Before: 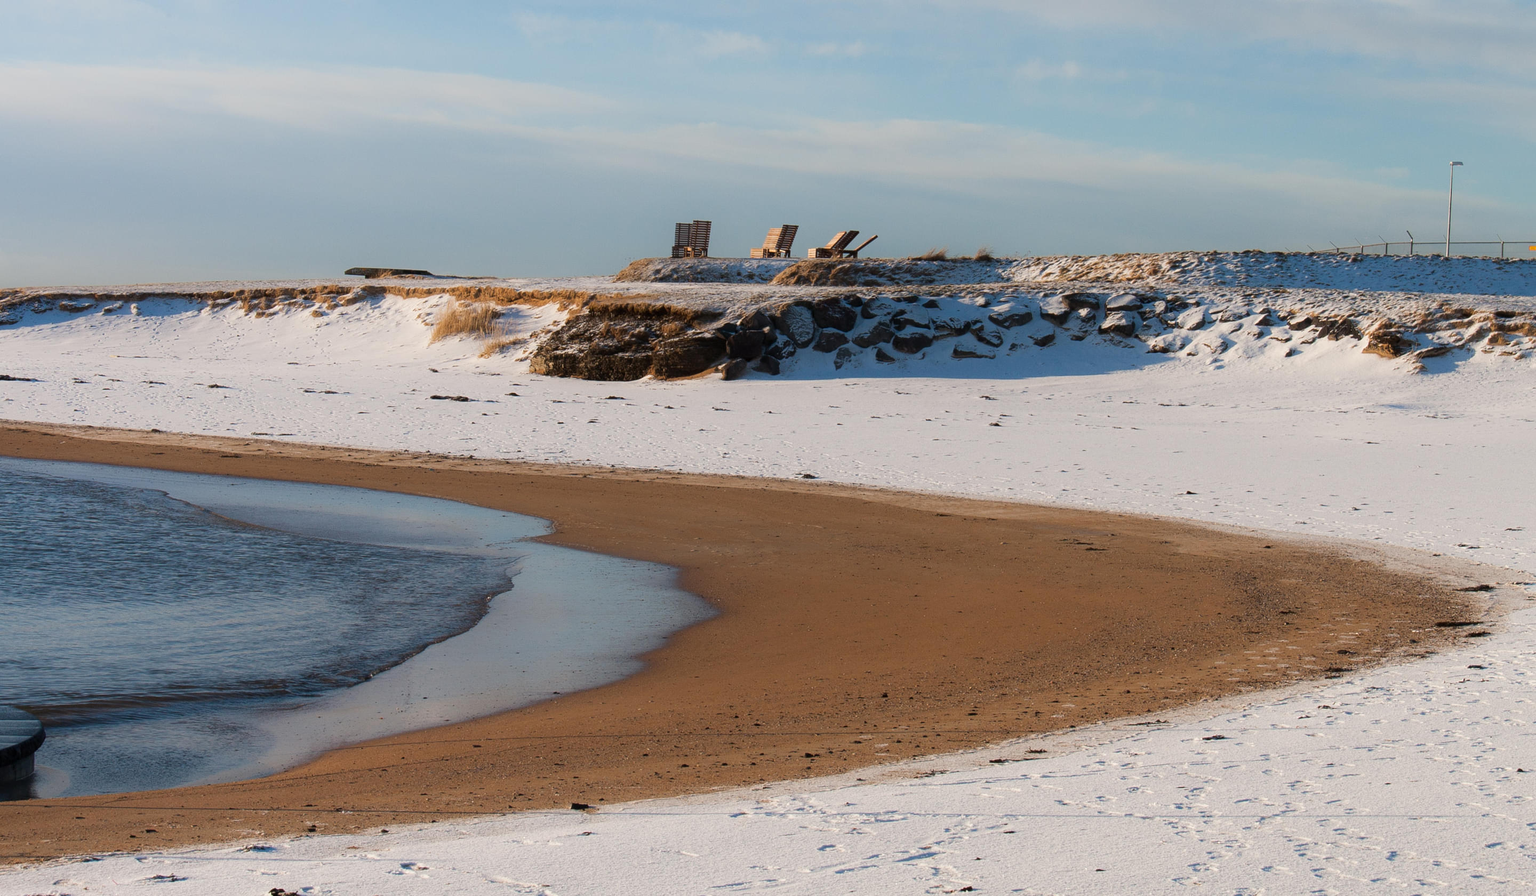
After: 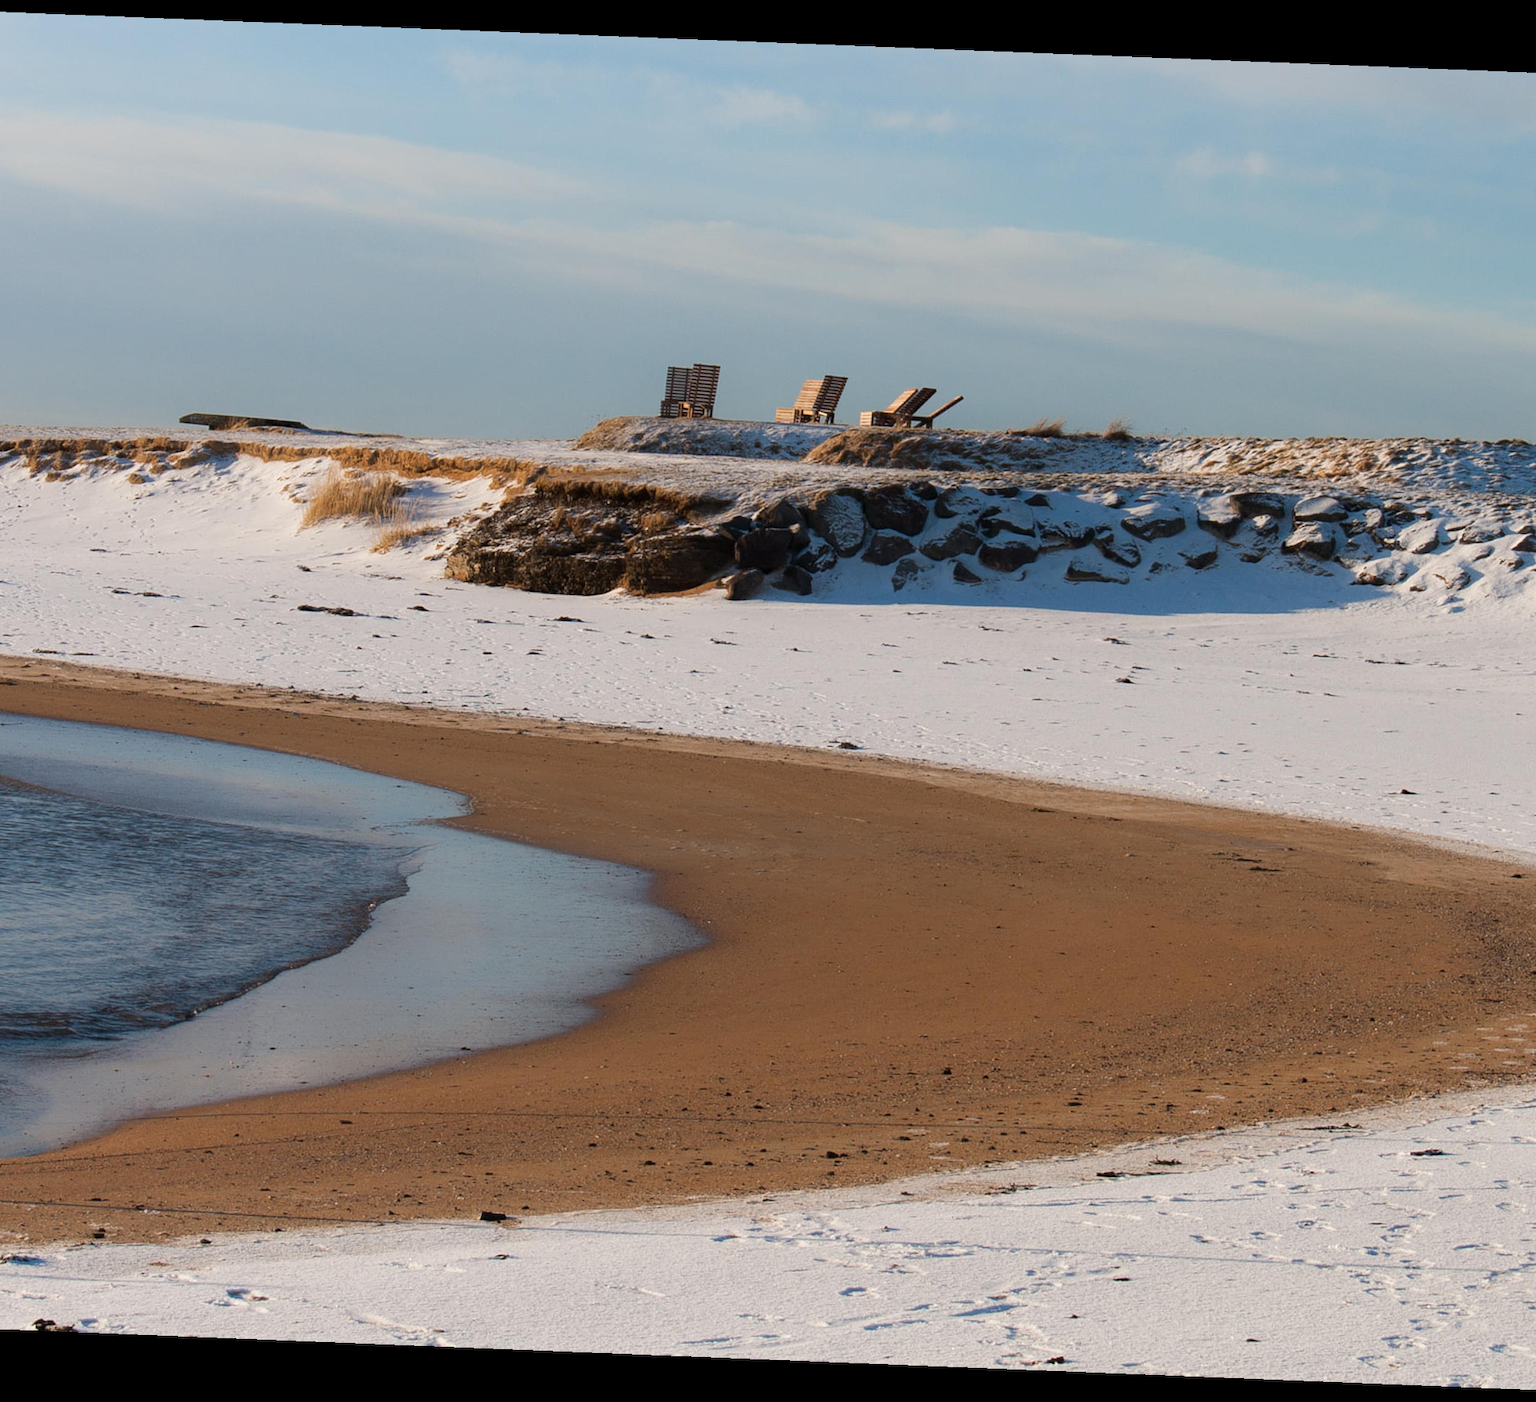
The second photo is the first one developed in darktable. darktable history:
shadows and highlights: shadows 37.27, highlights -28.18, soften with gaussian
rotate and perspective: rotation 2.27°, automatic cropping off
crop and rotate: left 15.754%, right 17.579%
